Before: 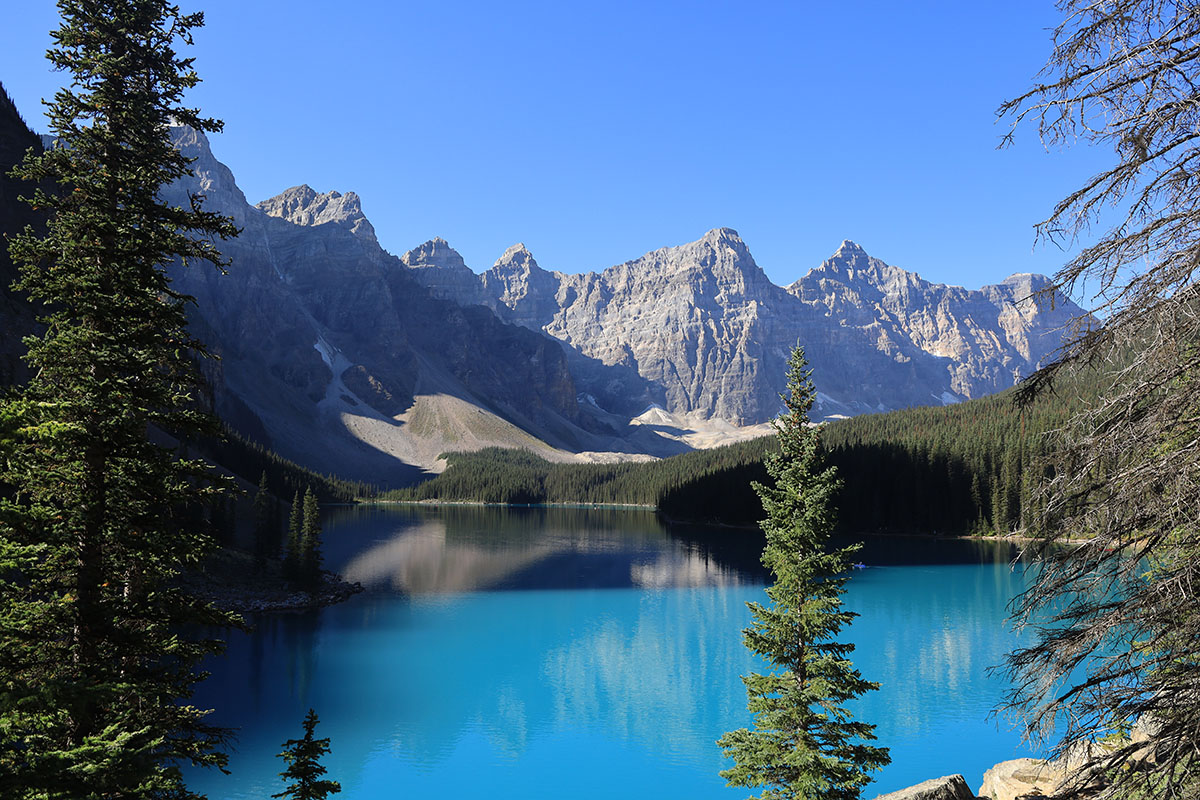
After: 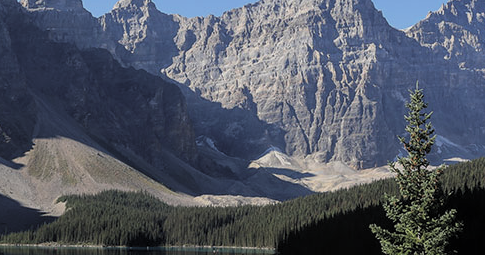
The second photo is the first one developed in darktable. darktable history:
contrast brightness saturation: contrast -0.15, brightness 0.05, saturation -0.12
local contrast: detail 110%
levels: levels [0.116, 0.574, 1]
crop: left 31.751%, top 32.172%, right 27.8%, bottom 35.83%
